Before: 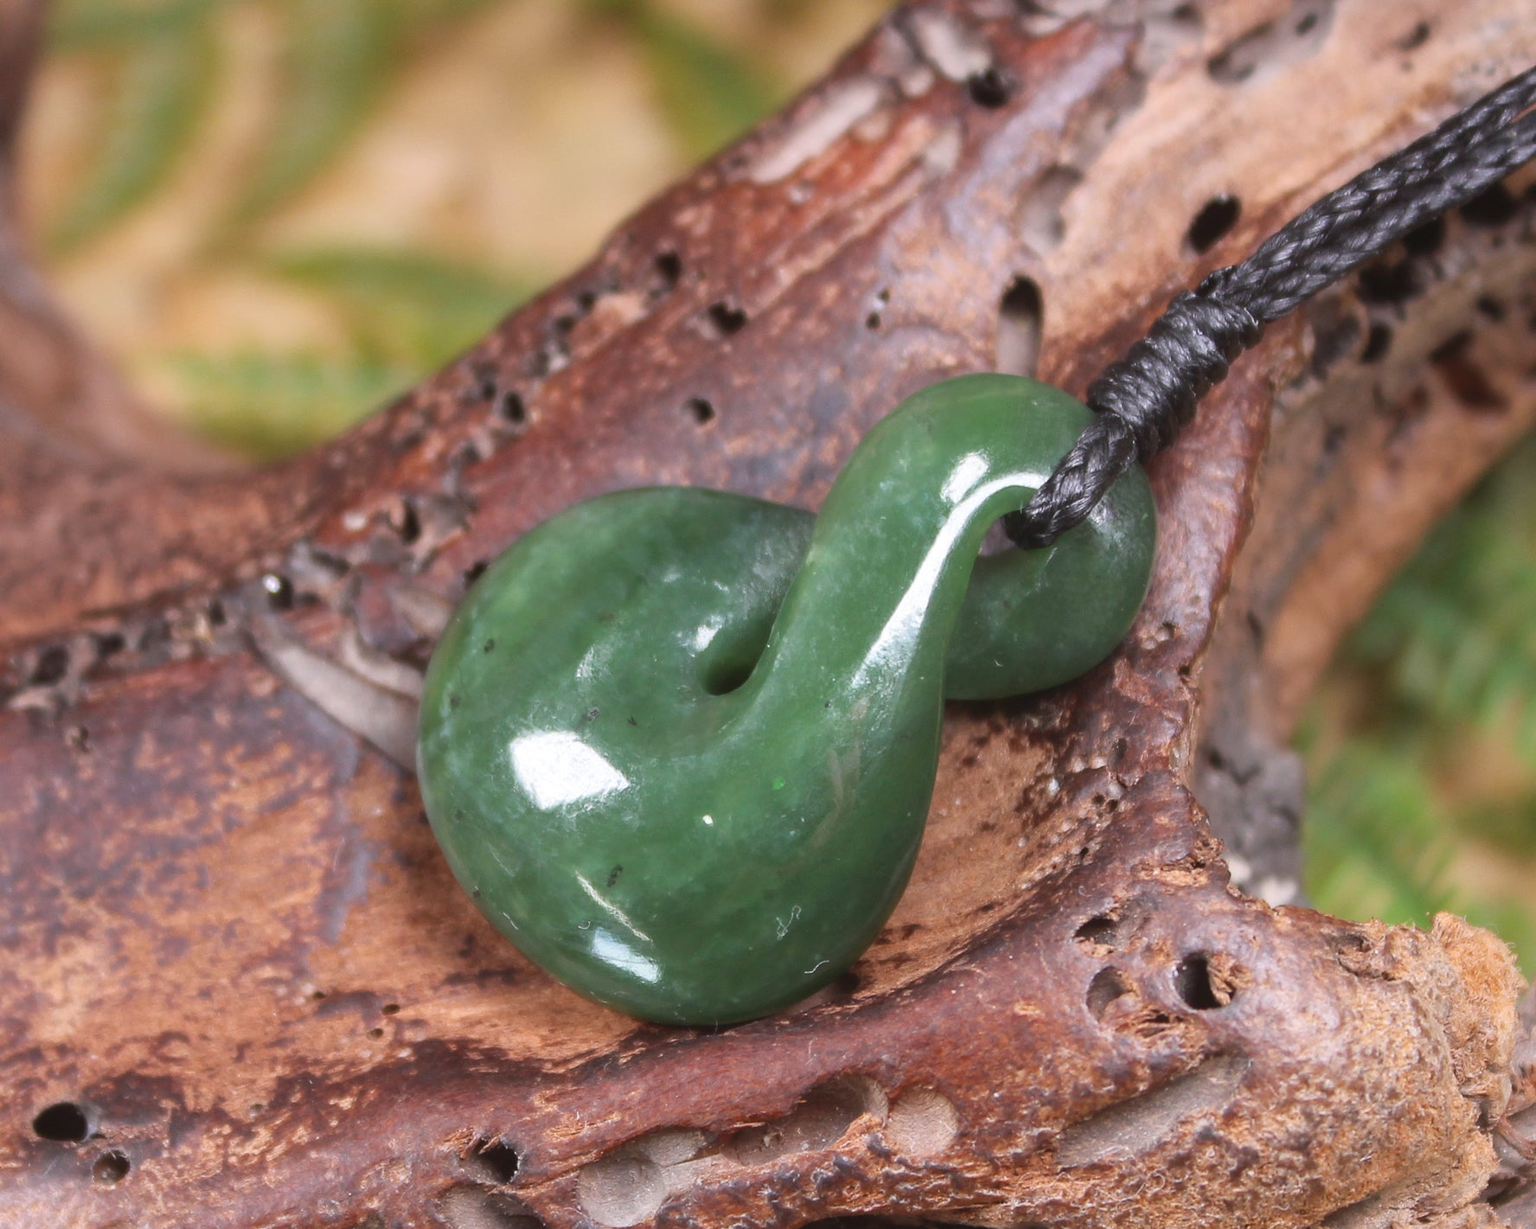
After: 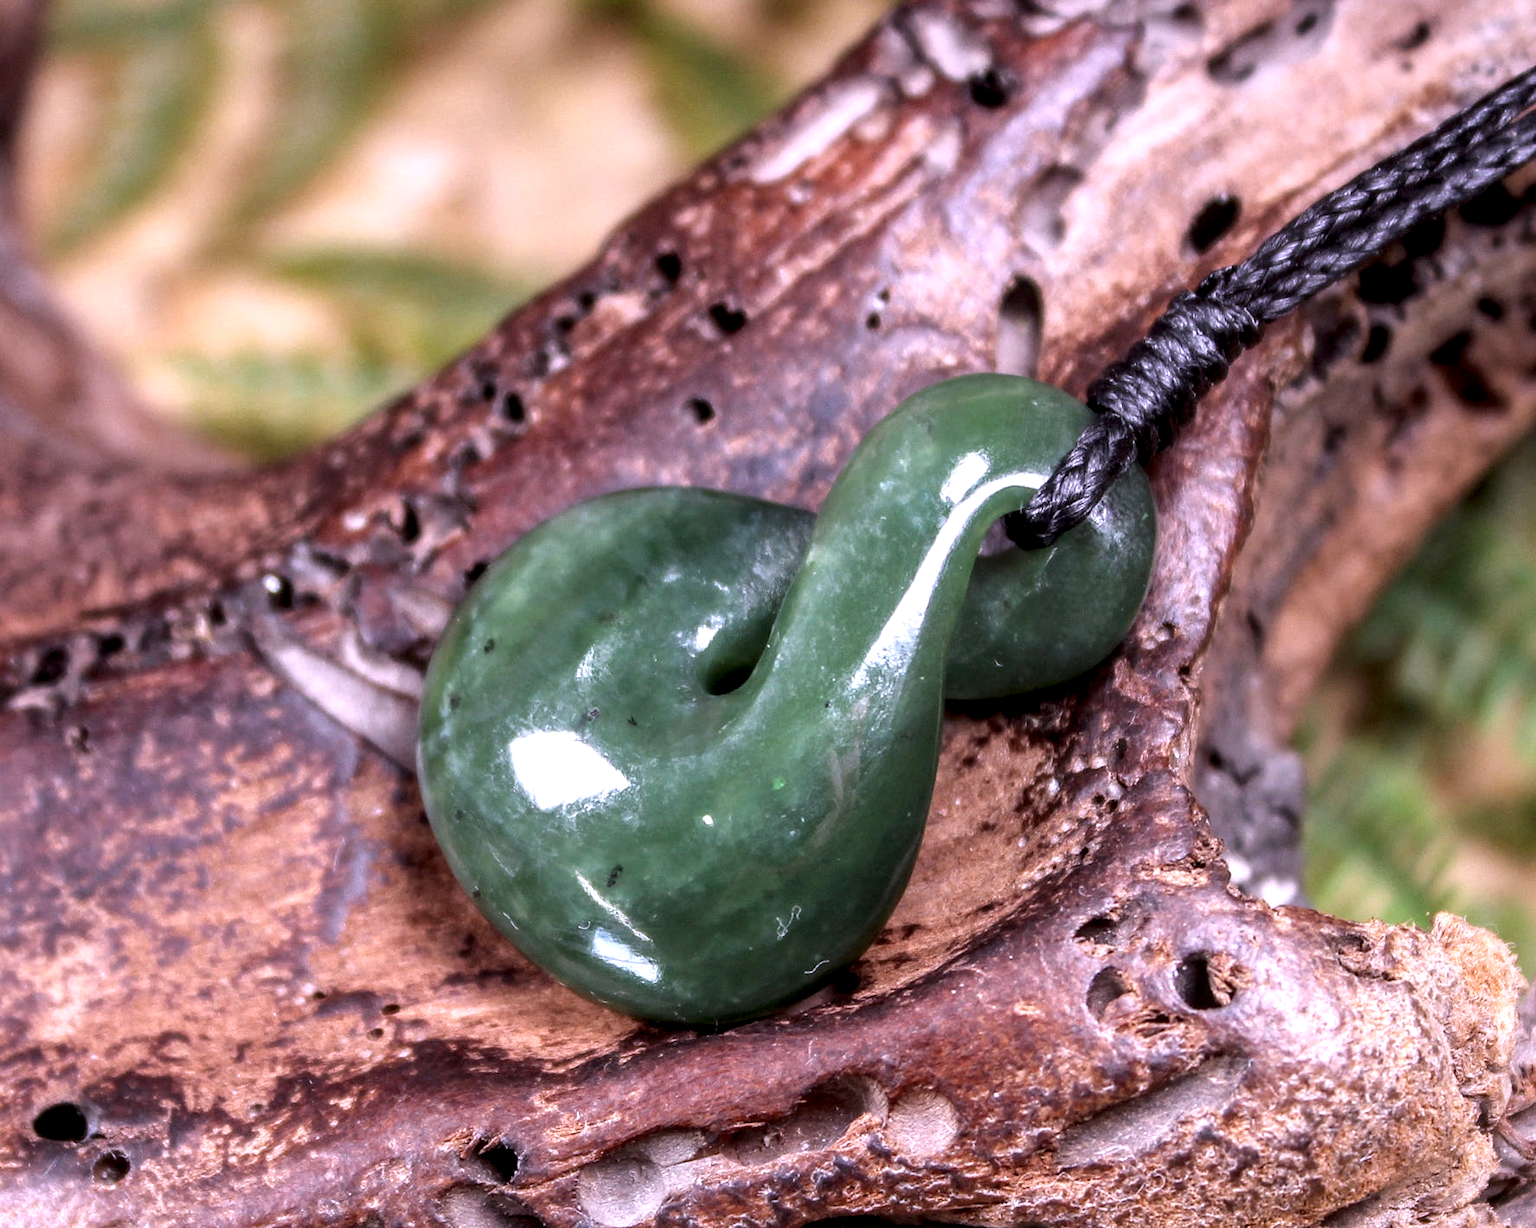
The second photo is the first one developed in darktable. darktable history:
local contrast: highlights 19%, detail 186%
white balance: red 1.042, blue 1.17
